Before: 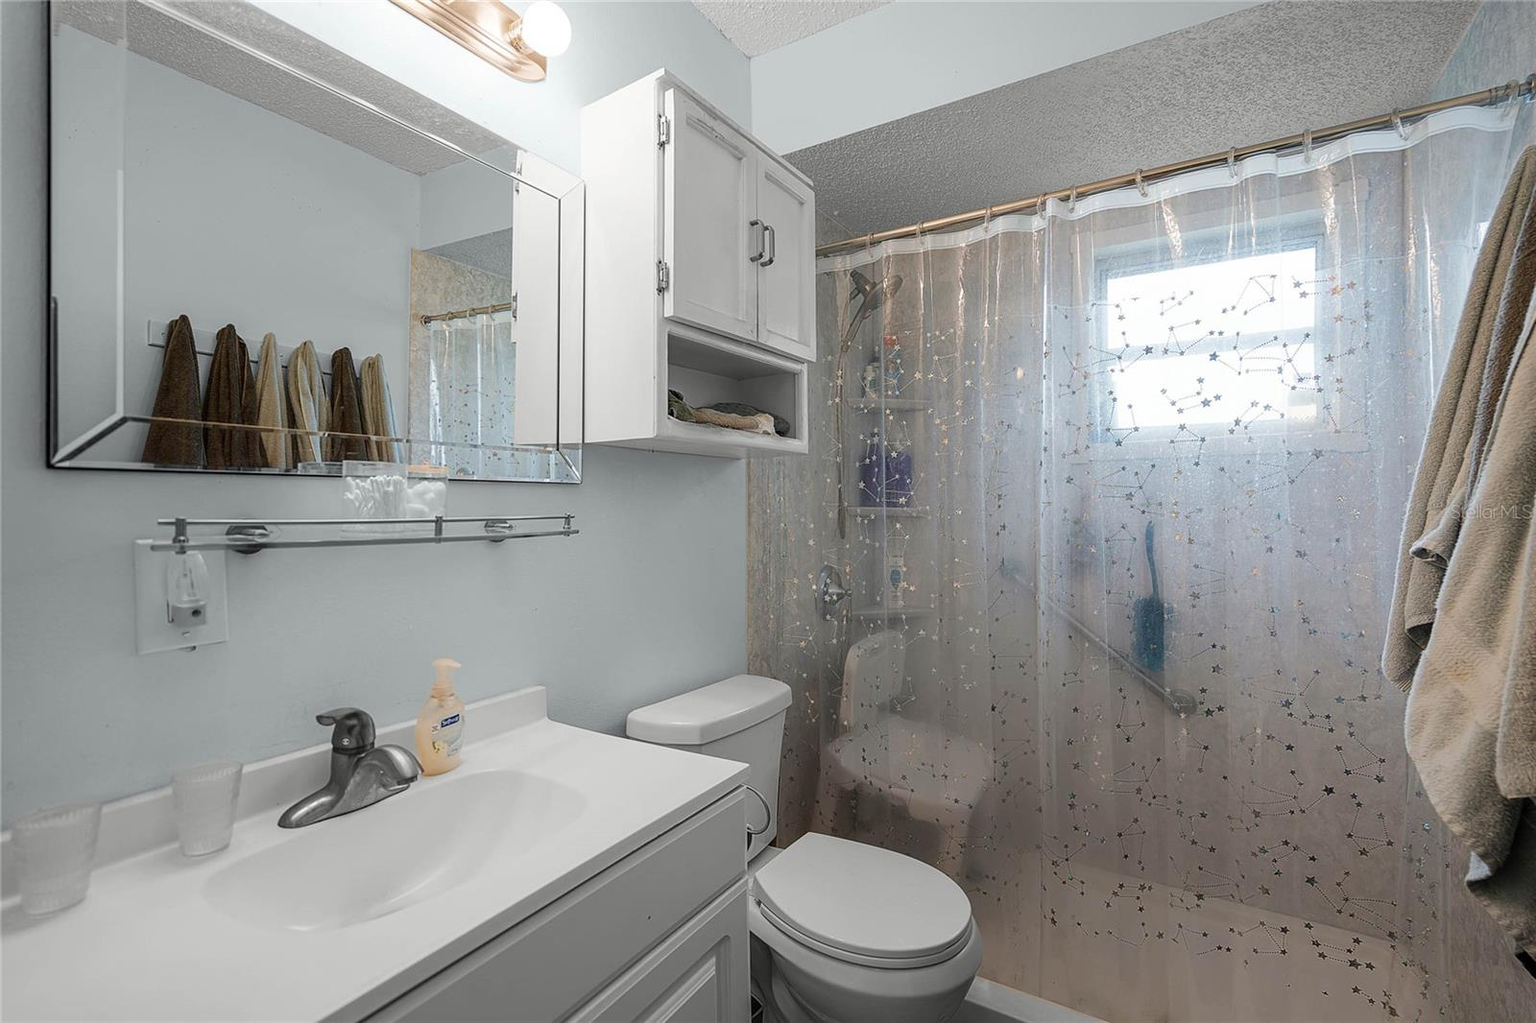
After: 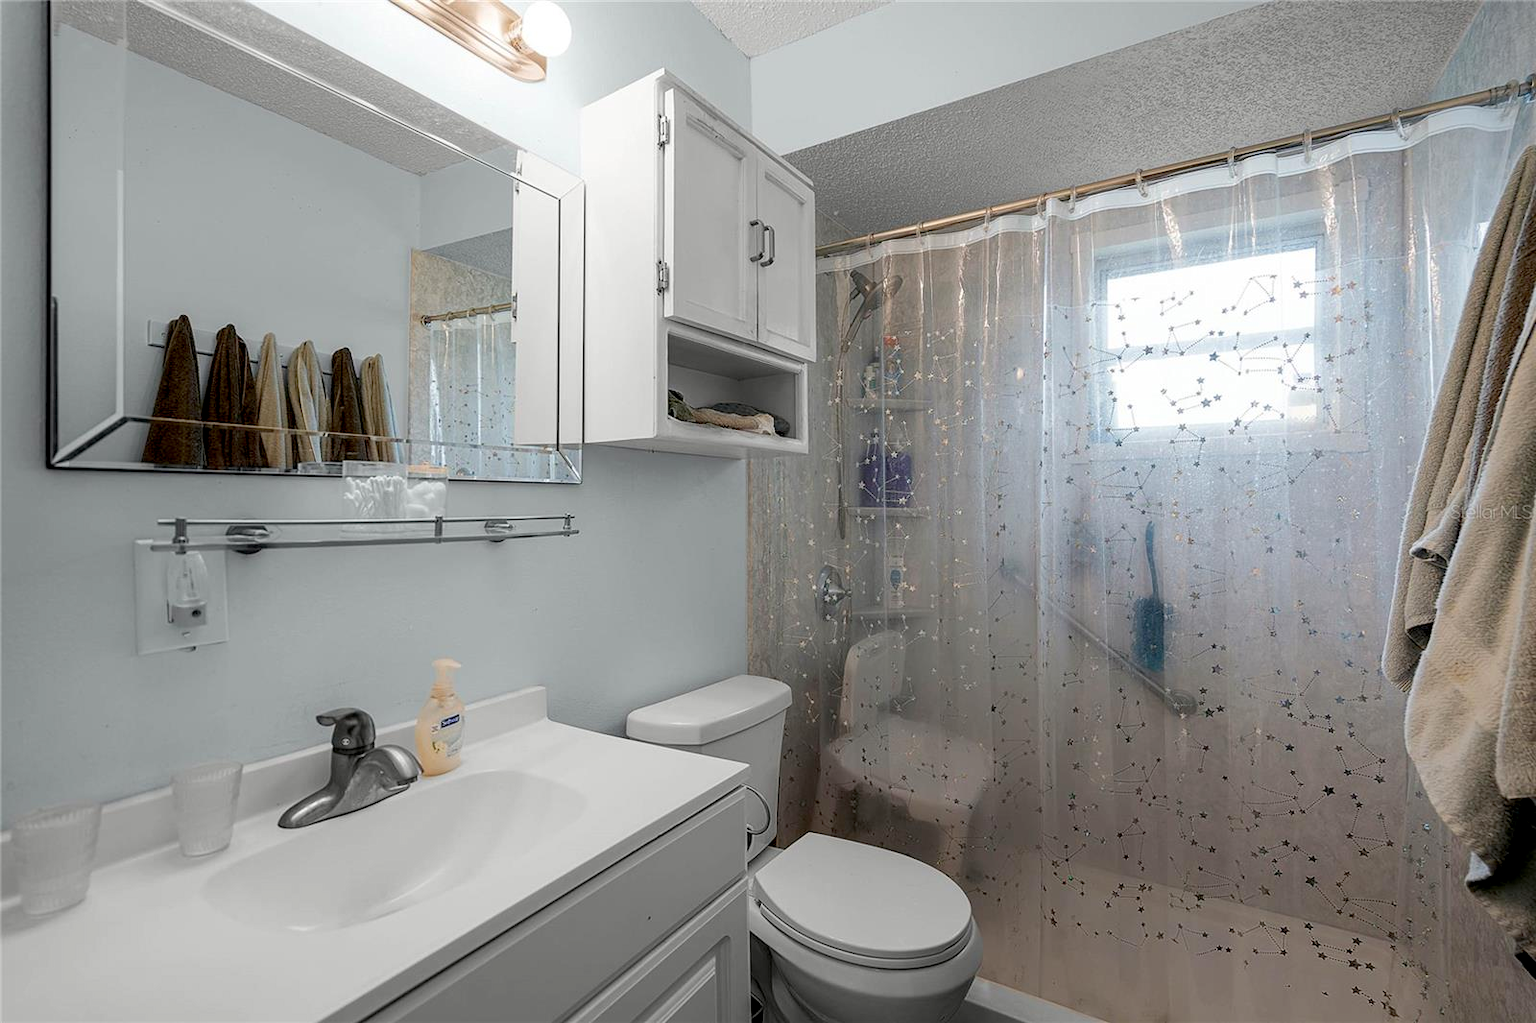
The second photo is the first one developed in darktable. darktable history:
exposure: black level correction 0.01, exposure 0.006 EV, compensate highlight preservation false
